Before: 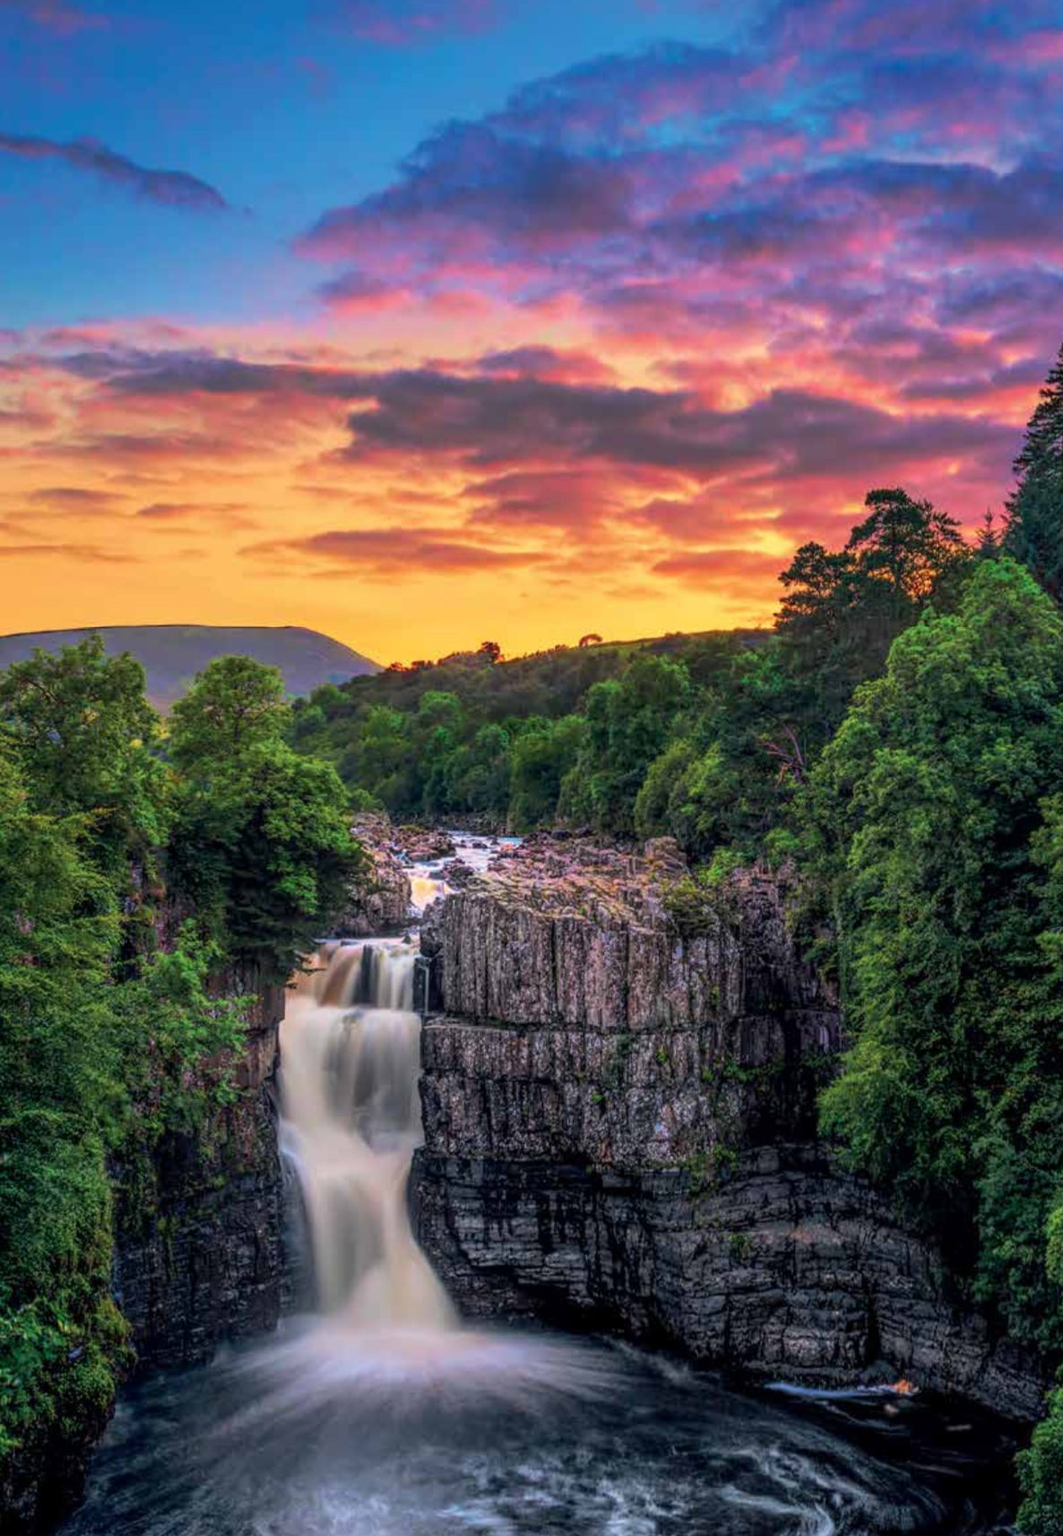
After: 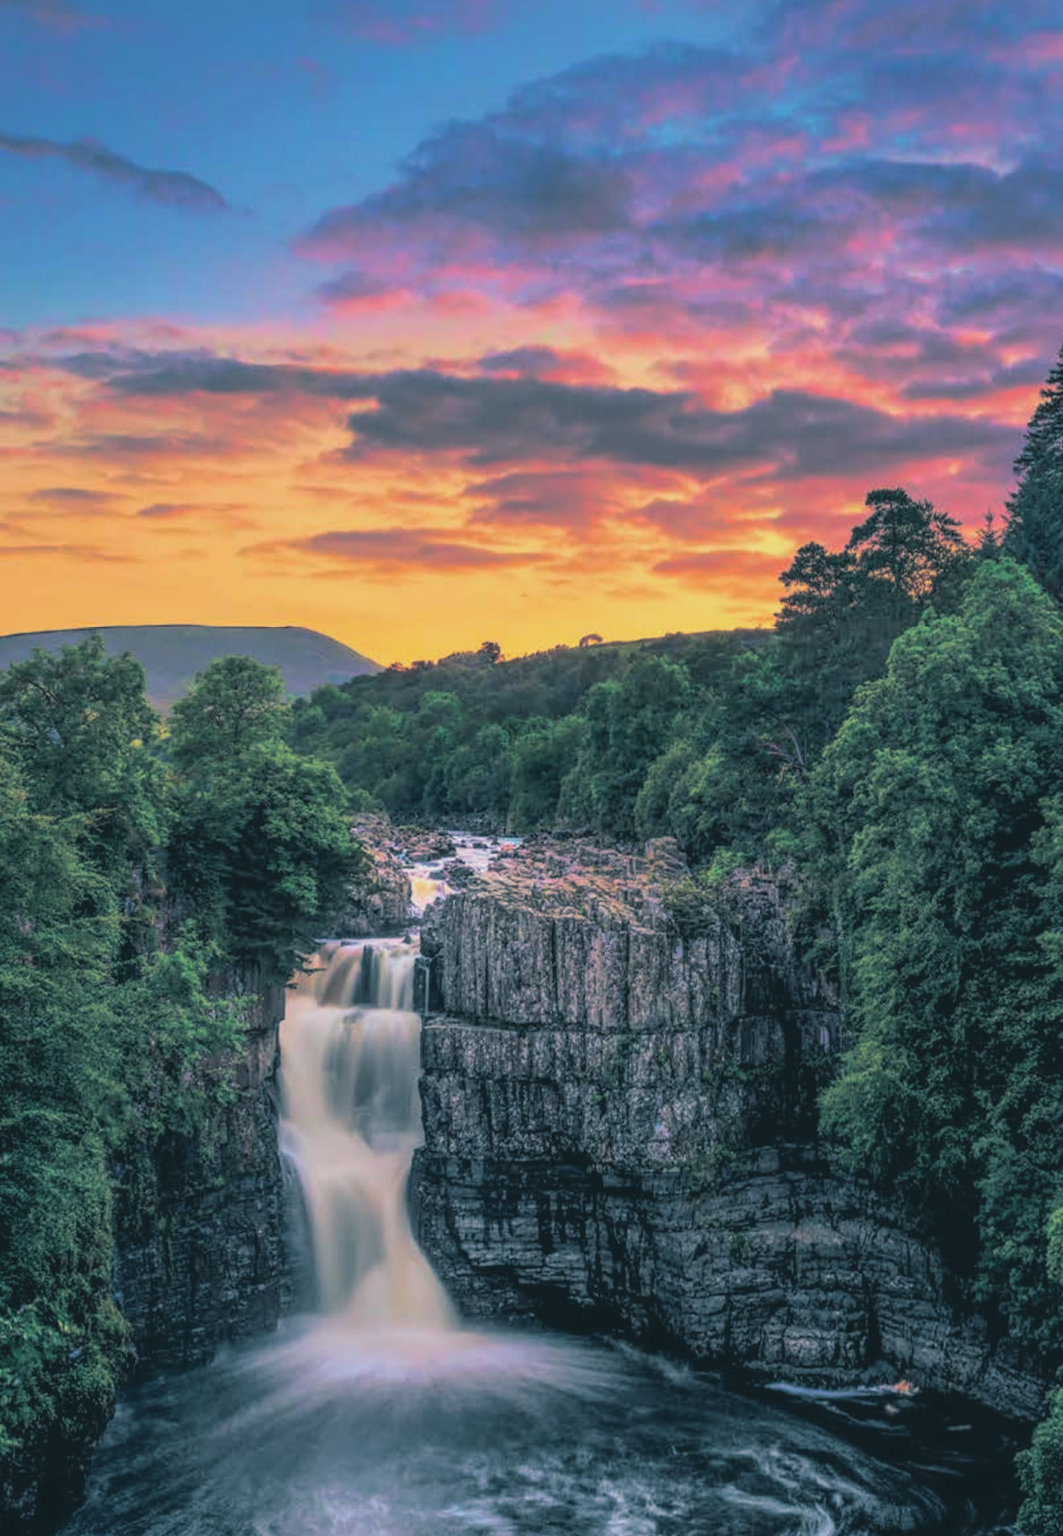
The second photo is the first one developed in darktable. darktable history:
contrast brightness saturation: contrast -0.15, brightness 0.05, saturation -0.12
split-toning: shadows › hue 205.2°, shadows › saturation 0.43, highlights › hue 54°, highlights › saturation 0.54
